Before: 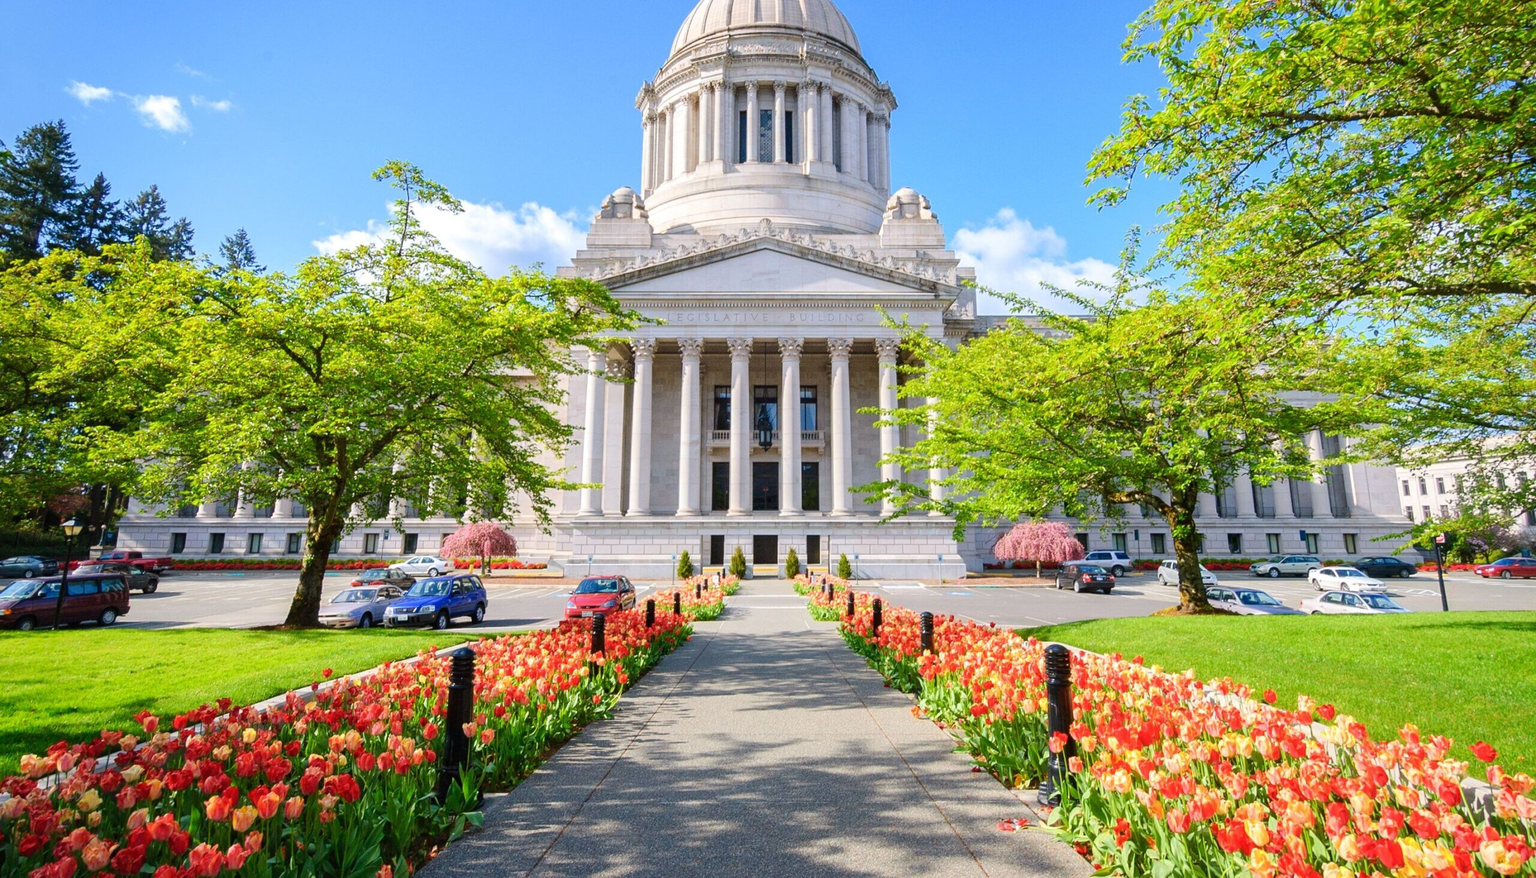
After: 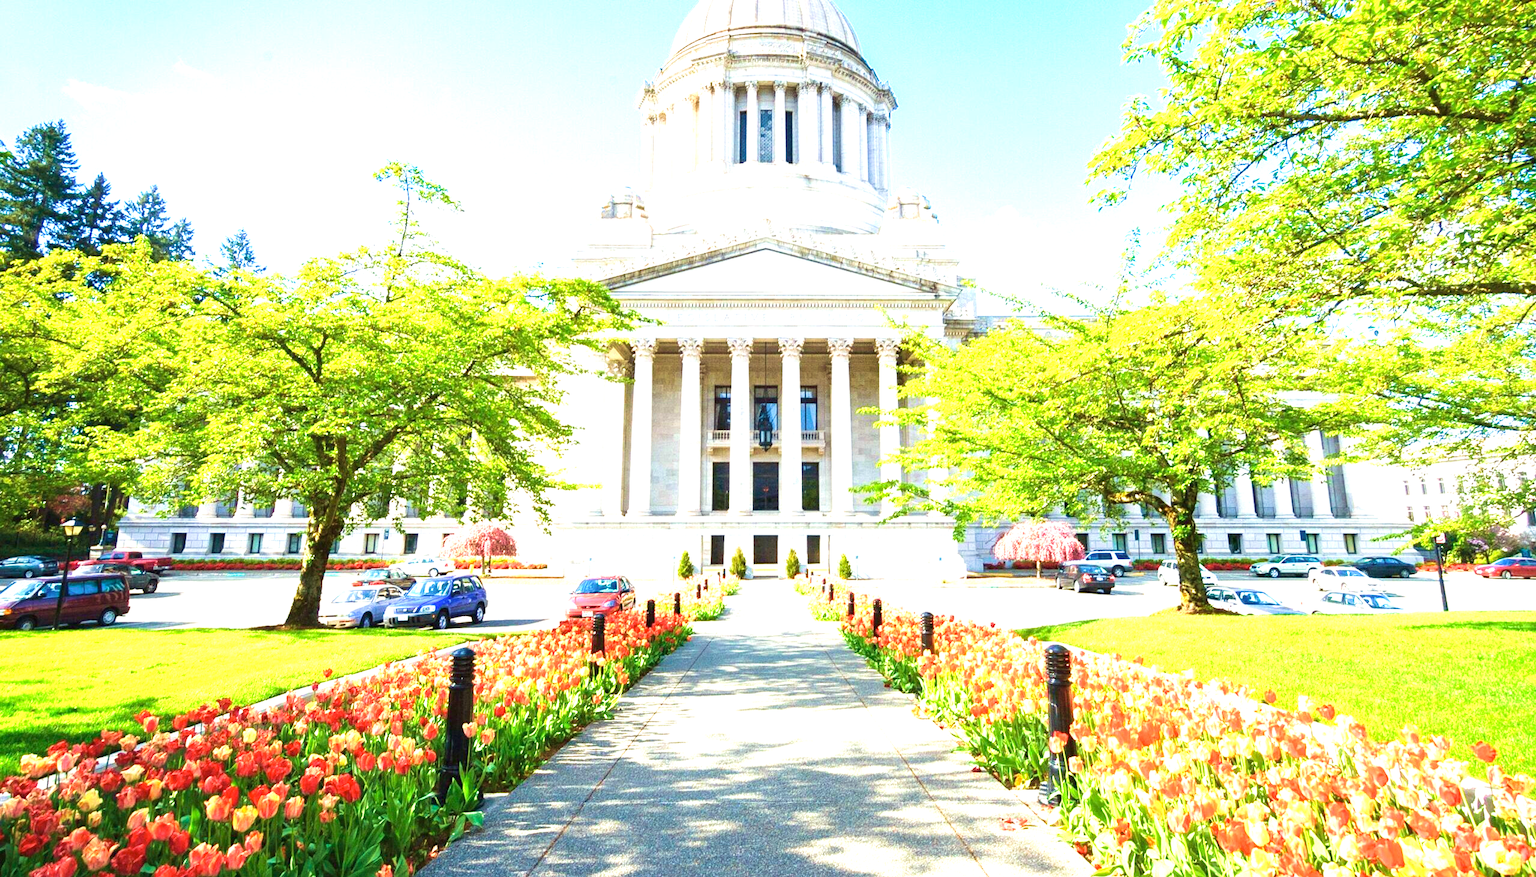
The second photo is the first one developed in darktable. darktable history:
exposure: black level correction 0, exposure 1.55 EV, compensate exposure bias true, compensate highlight preservation false
velvia: strength 50%
color correction: highlights a* -4.73, highlights b* 5.06, saturation 0.97
